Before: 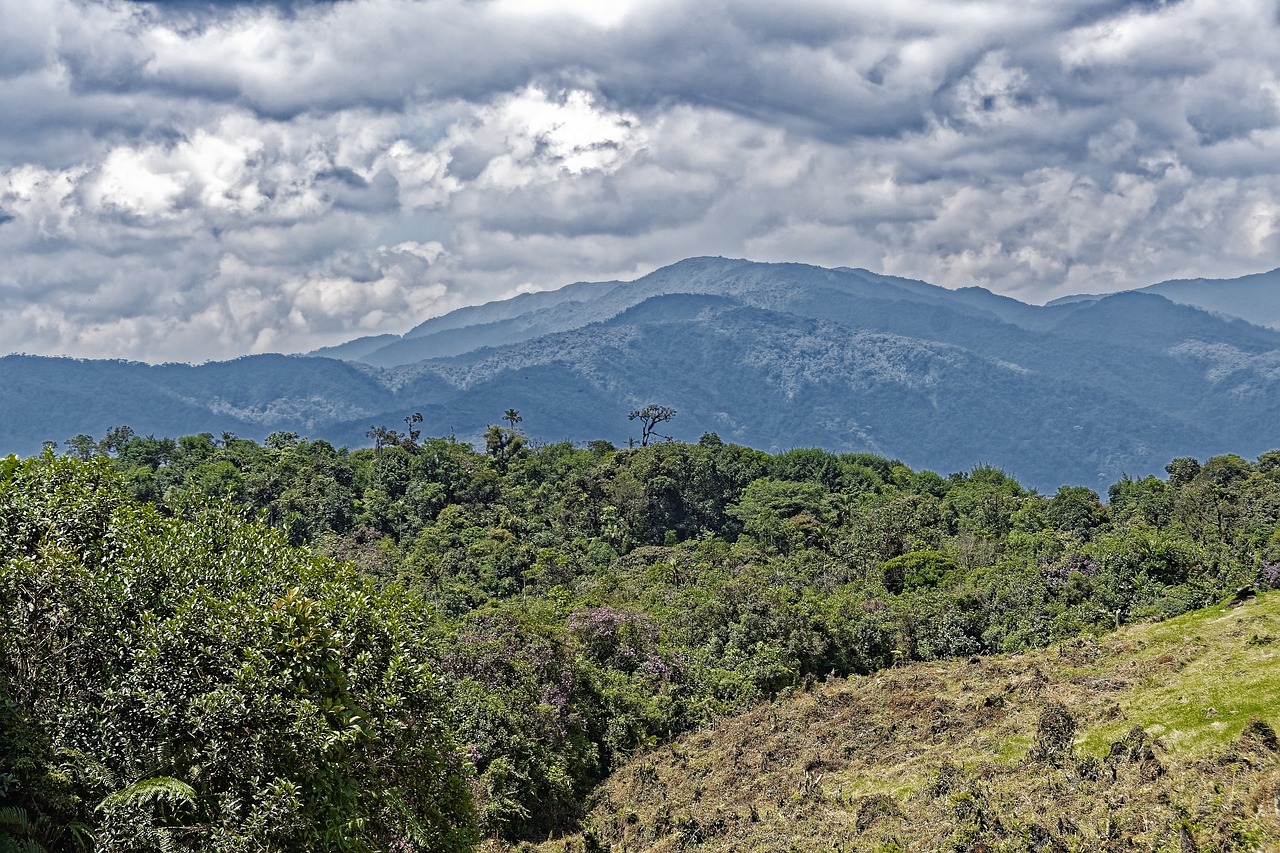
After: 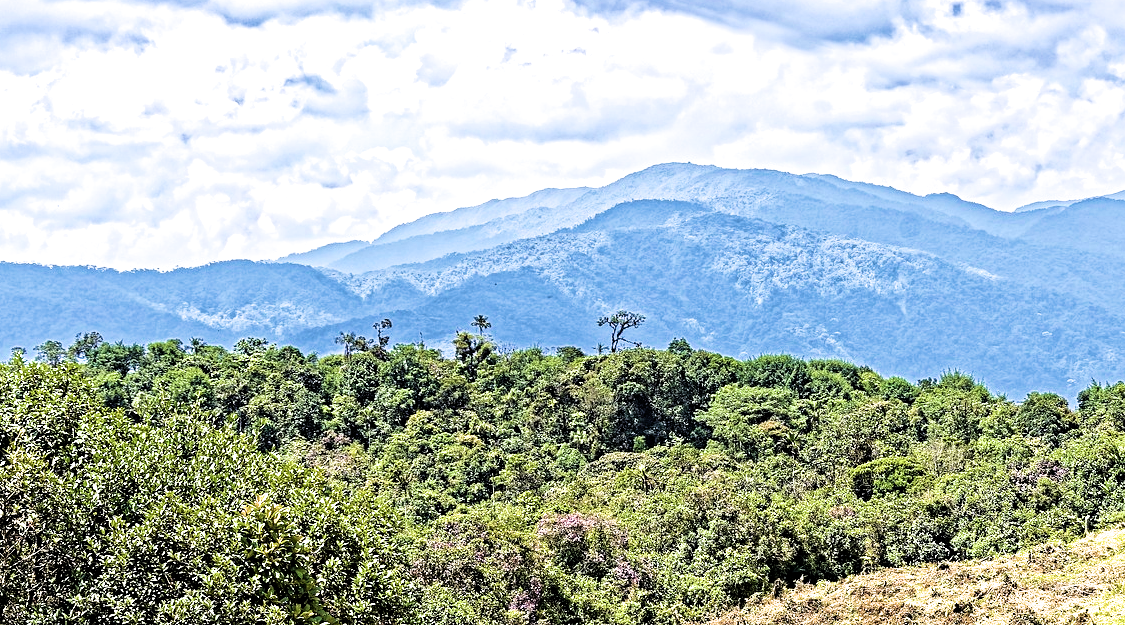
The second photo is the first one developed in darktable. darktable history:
crop and rotate: left 2.48%, top 11.107%, right 9.628%, bottom 15.519%
exposure: black level correction 0, exposure 1.2 EV, compensate exposure bias true, compensate highlight preservation false
filmic rgb: black relative exposure -5.65 EV, white relative exposure 2.52 EV, target black luminance 0%, hardness 4.55, latitude 67.01%, contrast 1.464, shadows ↔ highlights balance -3.92%
velvia: strength 44.6%
tone equalizer: edges refinement/feathering 500, mask exposure compensation -1.57 EV, preserve details no
